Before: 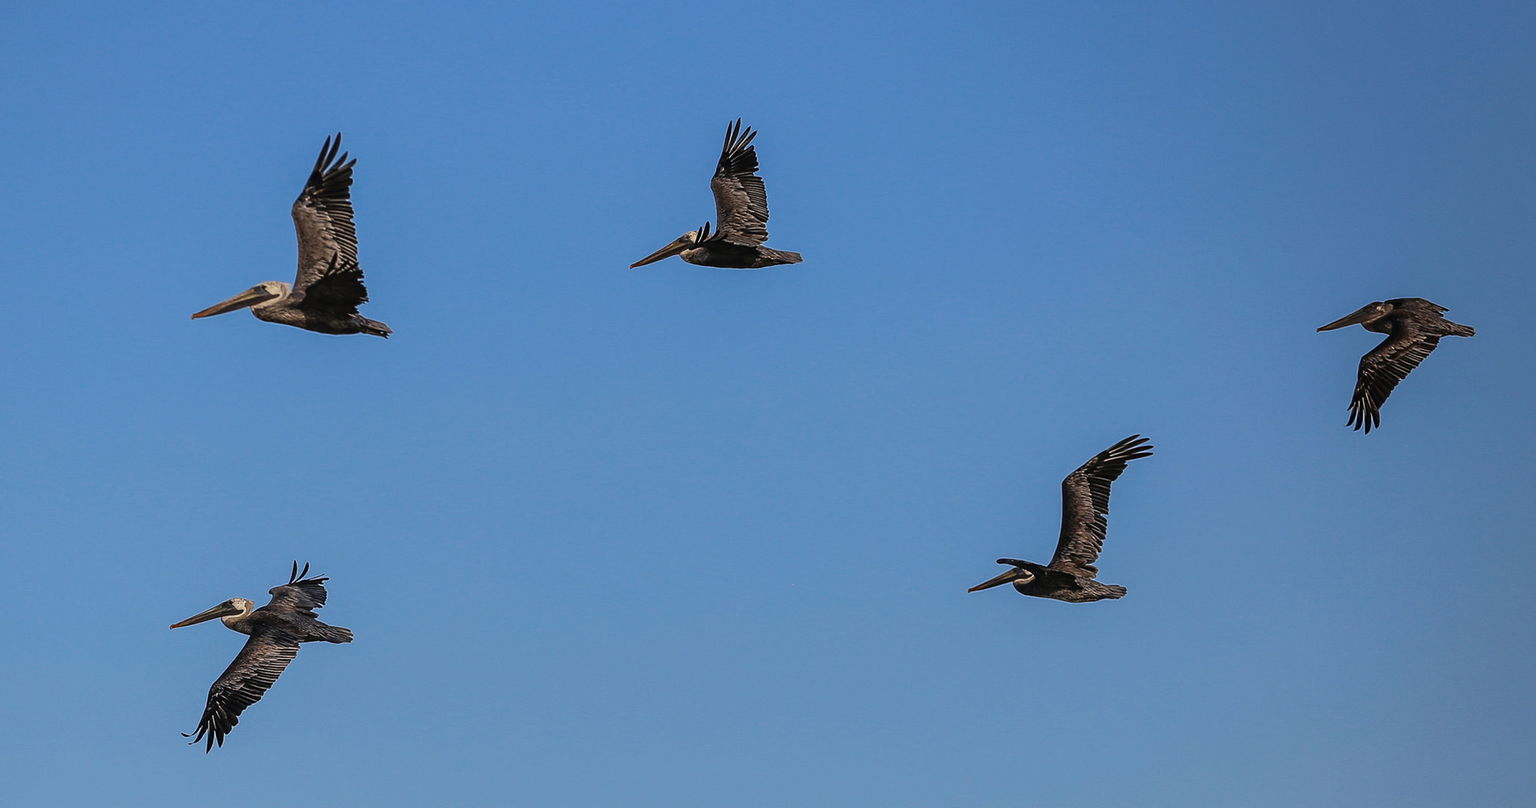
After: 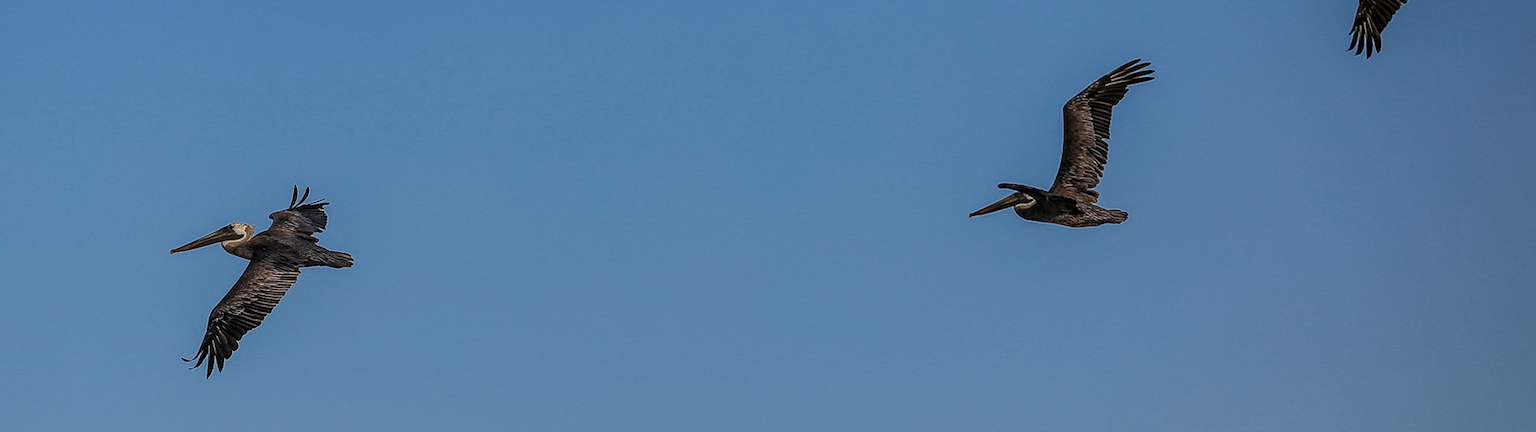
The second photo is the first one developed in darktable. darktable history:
exposure: exposure 0.663 EV, compensate highlight preservation false
crop and rotate: top 46.527%, right 0.064%
local contrast: on, module defaults
tone equalizer: -8 EV -0.015 EV, -7 EV 0.011 EV, -6 EV -0.006 EV, -5 EV 0.008 EV, -4 EV -0.049 EV, -3 EV -0.234 EV, -2 EV -0.683 EV, -1 EV -0.978 EV, +0 EV -0.956 EV
